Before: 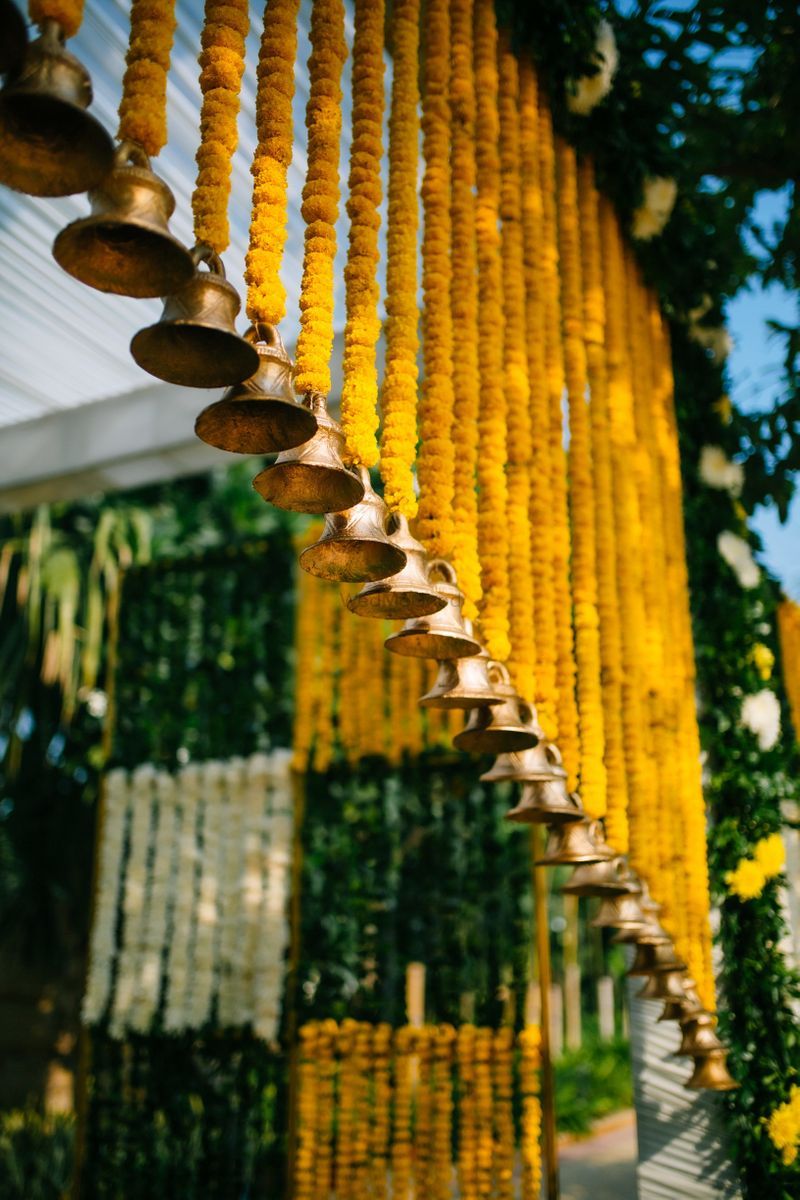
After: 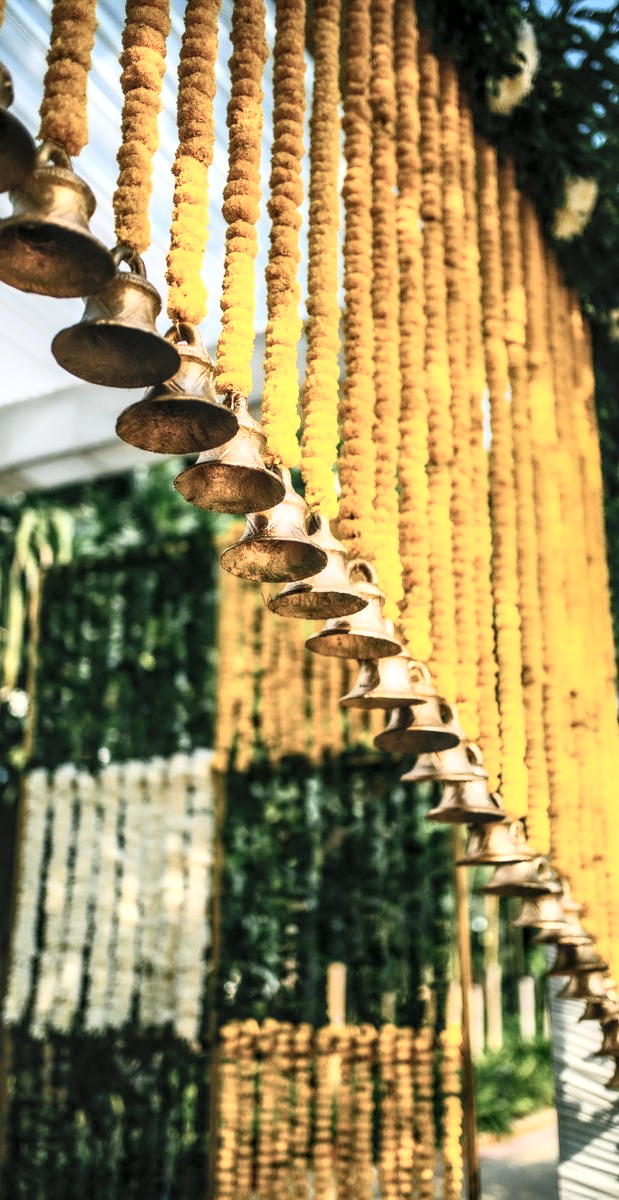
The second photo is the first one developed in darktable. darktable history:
local contrast: highlights 25%, detail 150%
crop: left 9.88%, right 12.664%
contrast brightness saturation: contrast 0.43, brightness 0.56, saturation -0.19
